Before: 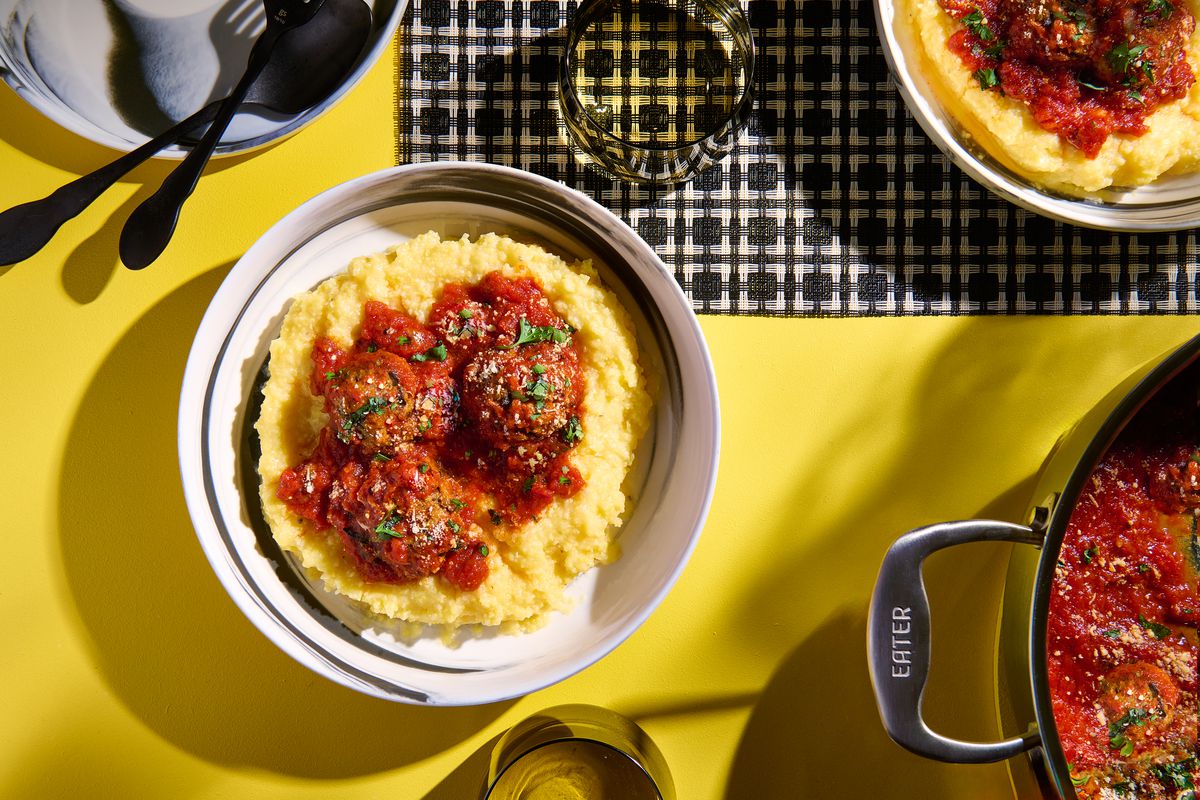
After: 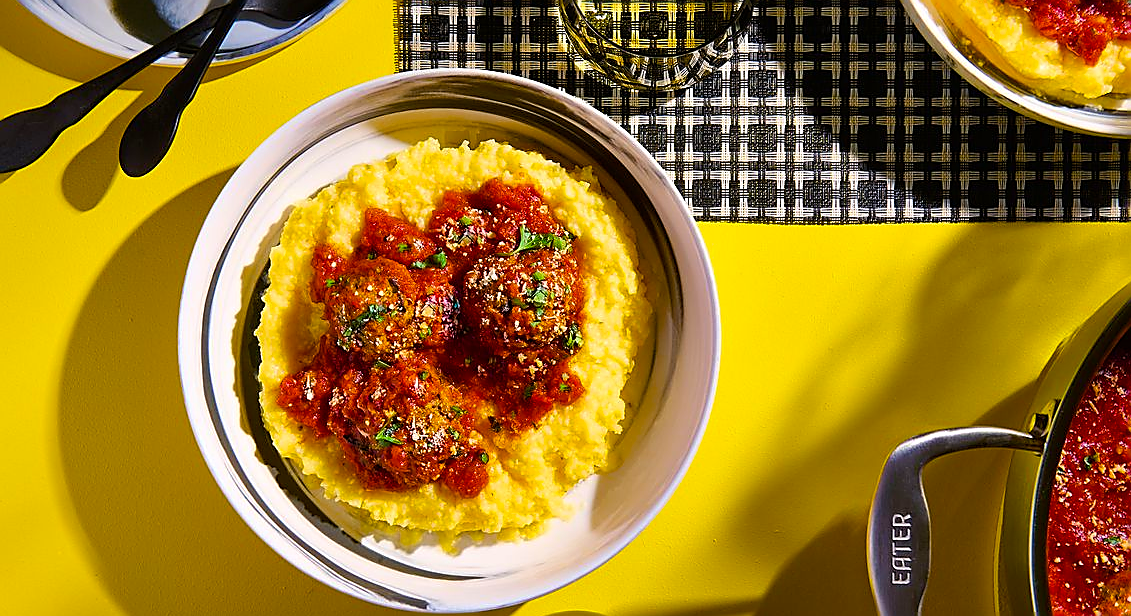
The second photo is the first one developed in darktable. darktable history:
color balance rgb: linear chroma grading › global chroma 15%, perceptual saturation grading › global saturation 30%
sharpen: radius 1.4, amount 1.25, threshold 0.7
crop and rotate: angle 0.03°, top 11.643%, right 5.651%, bottom 11.189%
exposure: exposure -0.01 EV, compensate highlight preservation false
